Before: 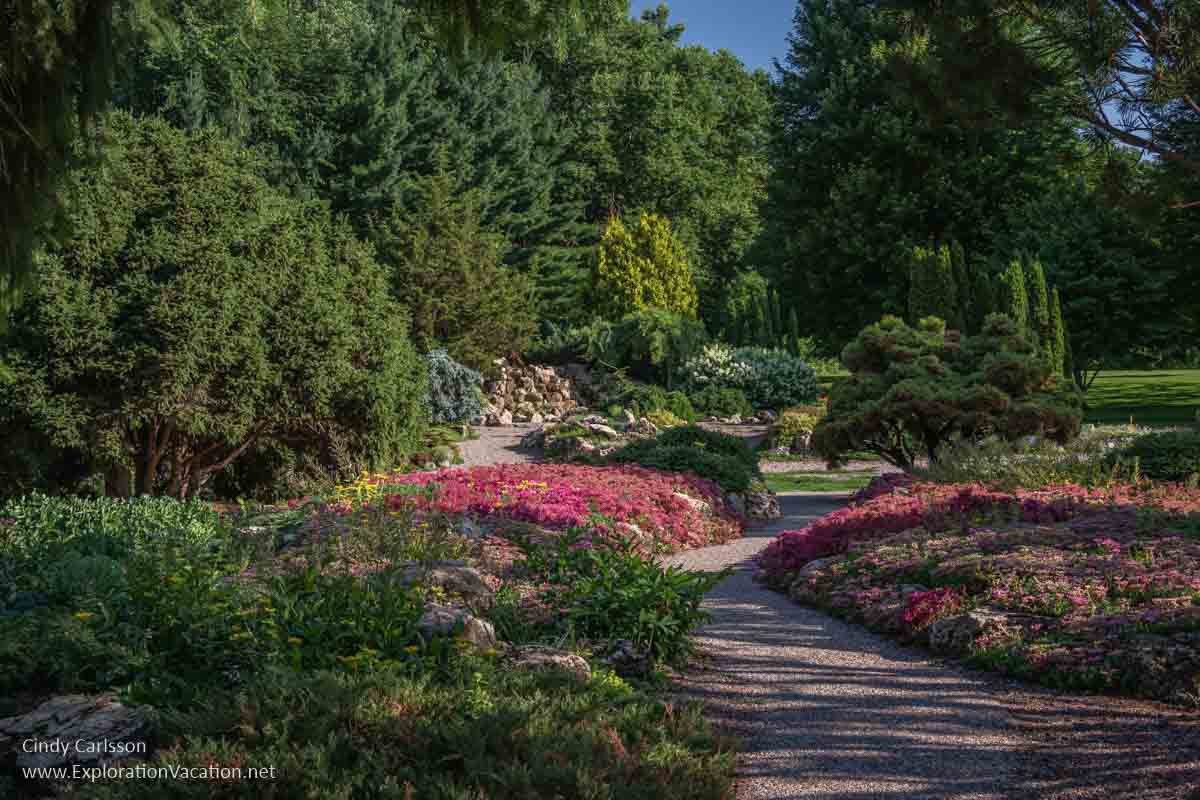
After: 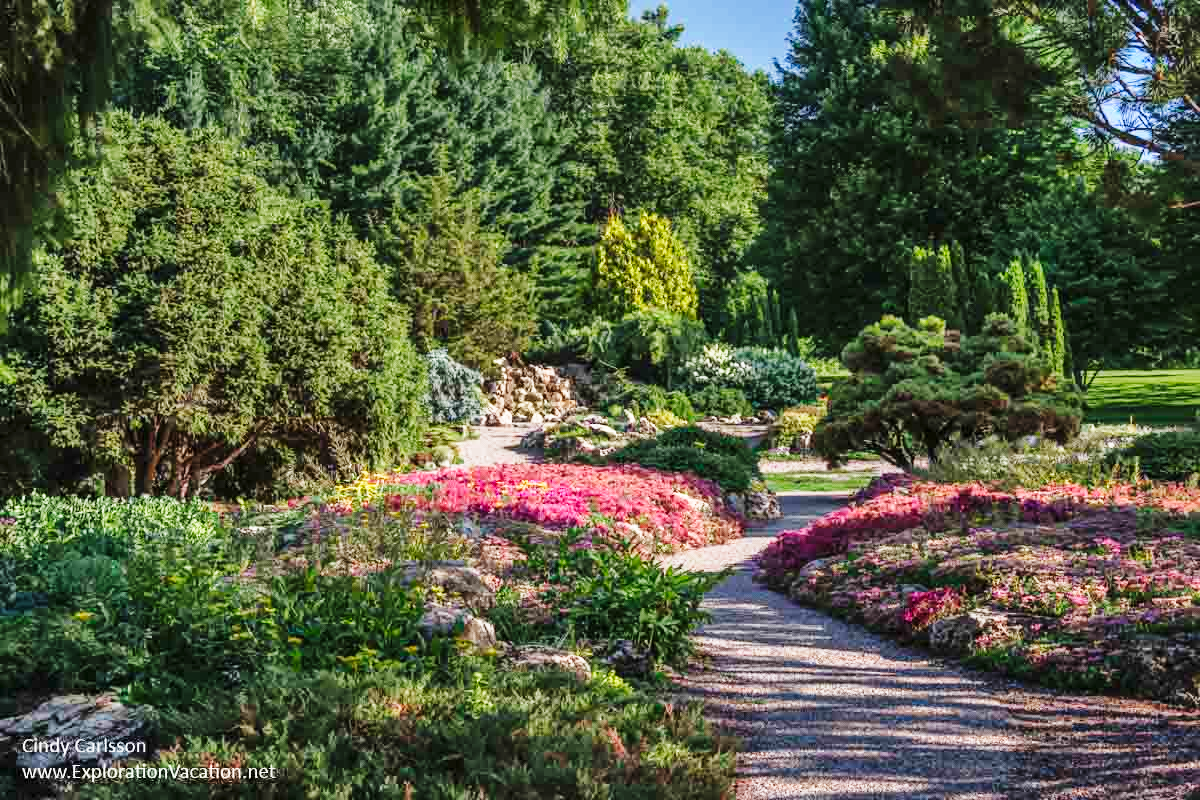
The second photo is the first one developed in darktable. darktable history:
base curve: curves: ch0 [(0, 0) (0.018, 0.026) (0.143, 0.37) (0.33, 0.731) (0.458, 0.853) (0.735, 0.965) (0.905, 0.986) (1, 1)], preserve colors none
shadows and highlights: highlights color adjustment 0.346%, soften with gaussian
